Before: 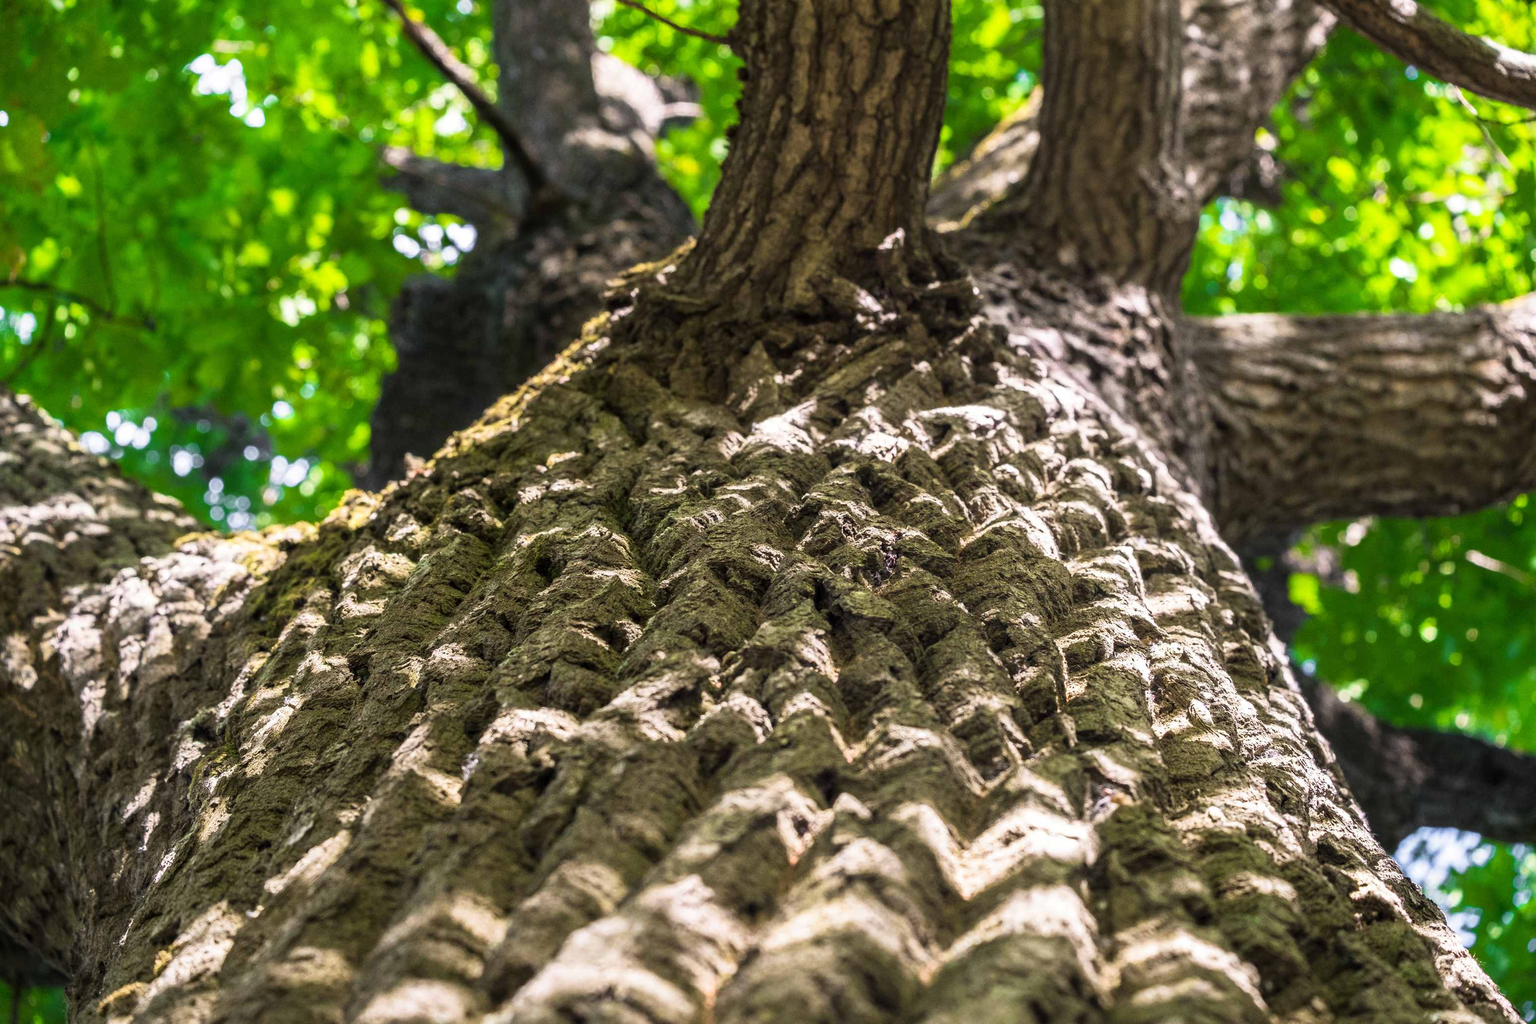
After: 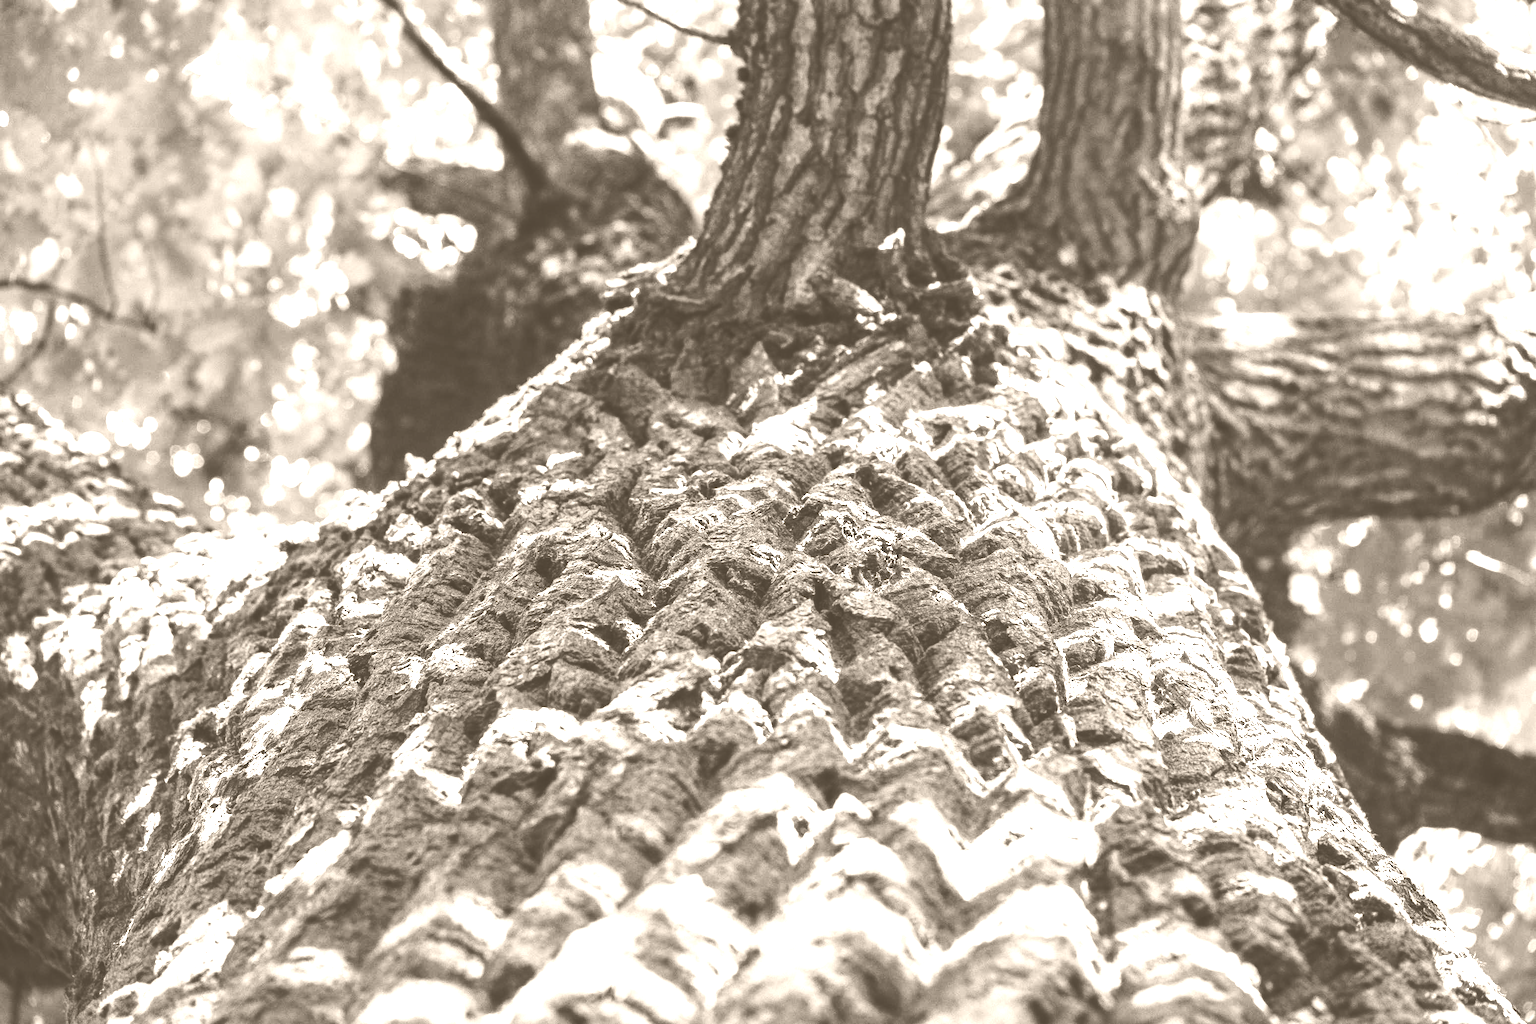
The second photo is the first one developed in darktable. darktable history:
colorize: hue 34.49°, saturation 35.33%, source mix 100%, version 1
base curve: curves: ch0 [(0, 0) (0.036, 0.025) (0.121, 0.166) (0.206, 0.329) (0.605, 0.79) (1, 1)], preserve colors none
